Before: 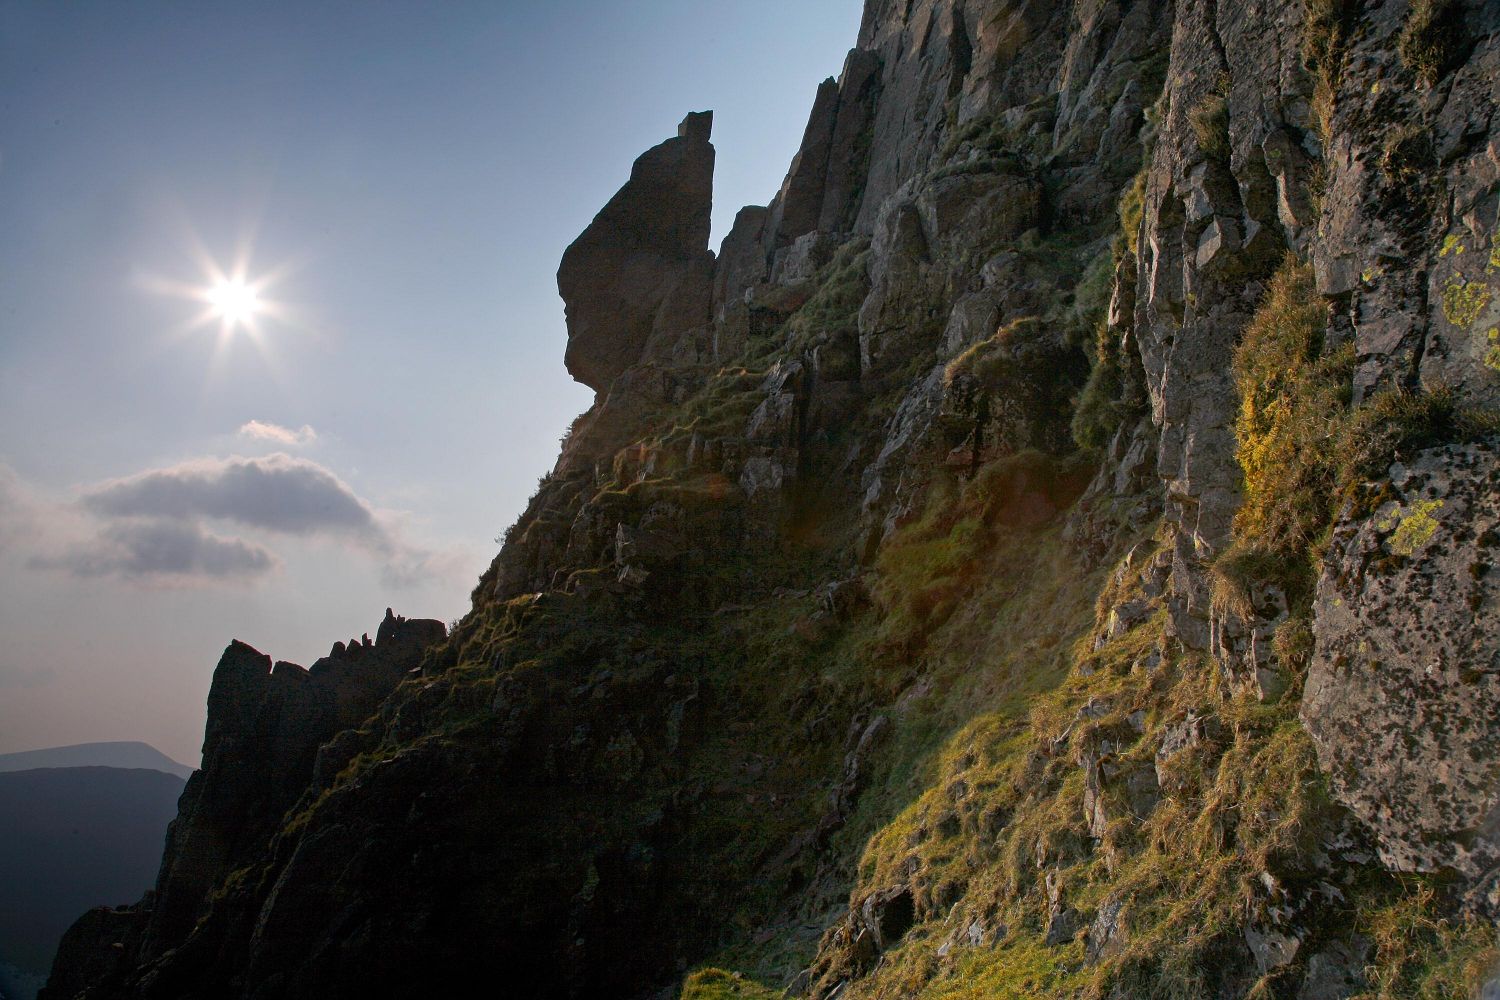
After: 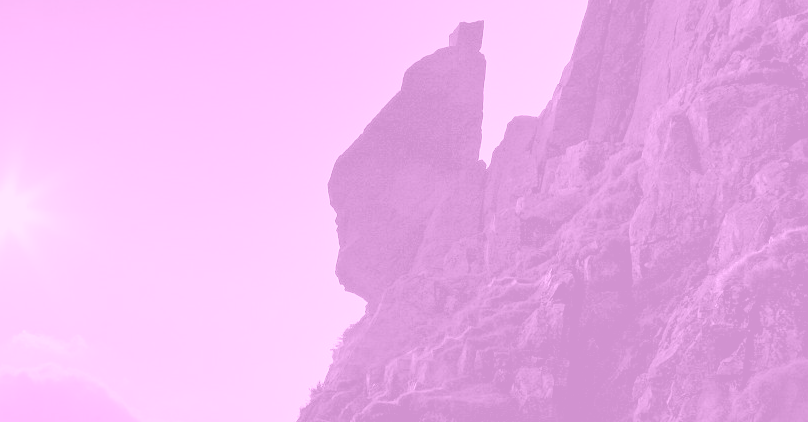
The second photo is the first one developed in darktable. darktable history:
contrast brightness saturation: saturation -0.05
crop: left 15.306%, top 9.065%, right 30.789%, bottom 48.638%
white balance: red 0.871, blue 1.249
colorize: hue 331.2°, saturation 75%, source mix 30.28%, lightness 70.52%, version 1
exposure: black level correction 0.011, compensate highlight preservation false
